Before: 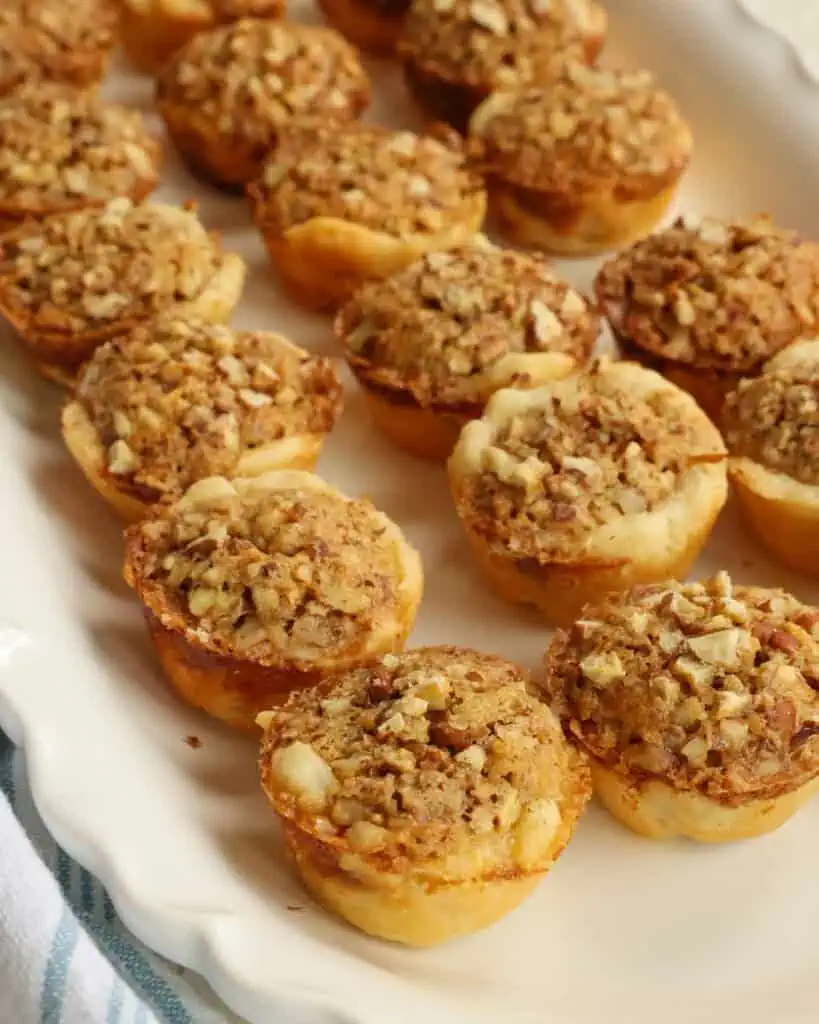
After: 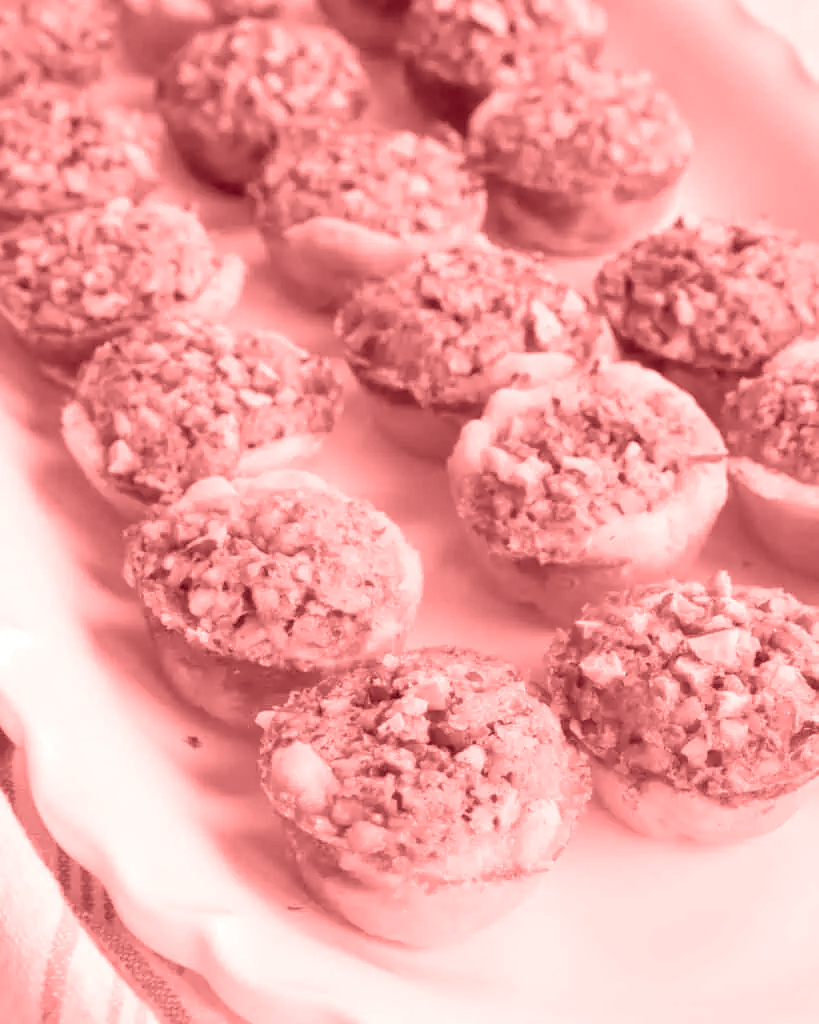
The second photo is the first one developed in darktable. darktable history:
colorize: saturation 60%, source mix 100%
contrast brightness saturation: brightness 0.09, saturation 0.19
